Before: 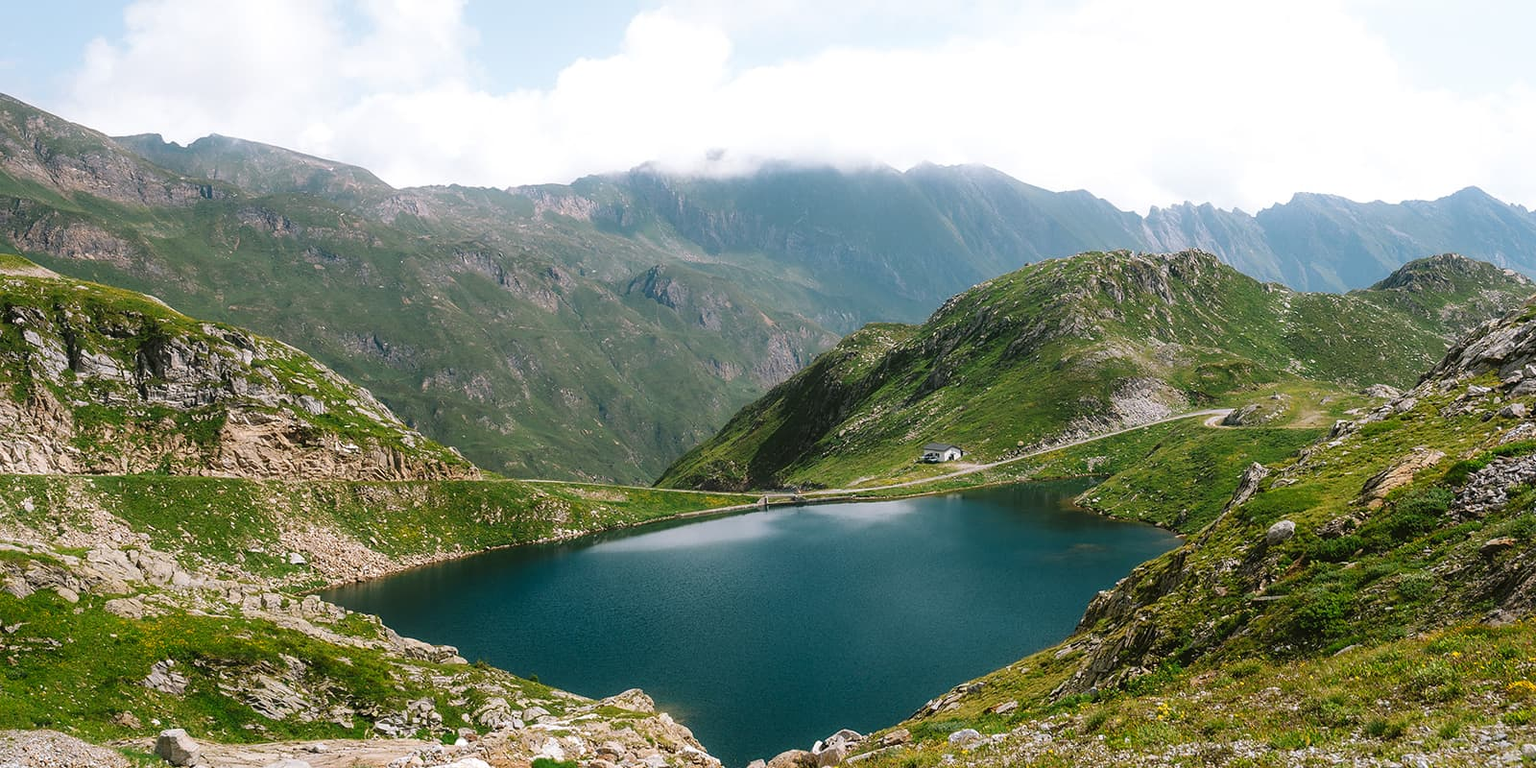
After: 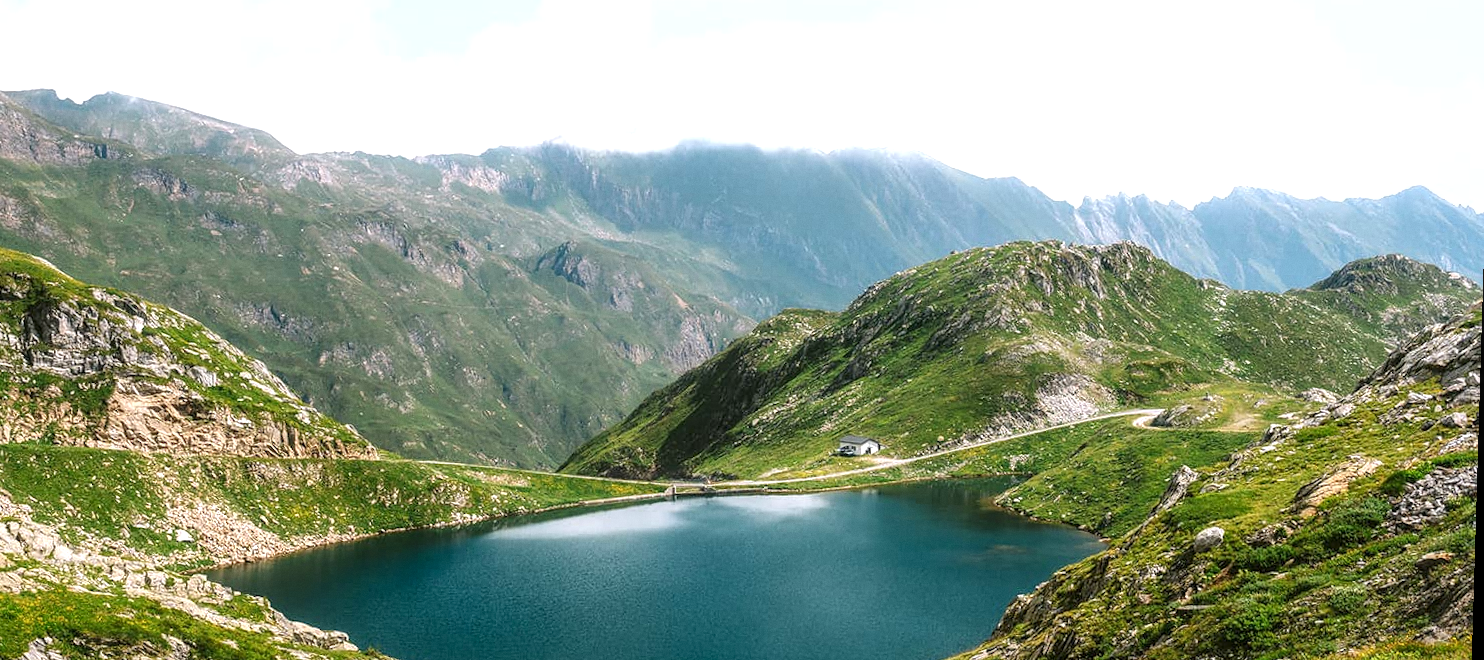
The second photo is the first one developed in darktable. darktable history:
crop: left 8.155%, top 6.611%, bottom 15.385%
shadows and highlights: radius 125.46, shadows 21.19, highlights -21.19, low approximation 0.01
exposure: exposure 0.6 EV, compensate highlight preservation false
local contrast: detail 130%
grain: coarseness 0.09 ISO, strength 10%
rotate and perspective: rotation 1.72°, automatic cropping off
